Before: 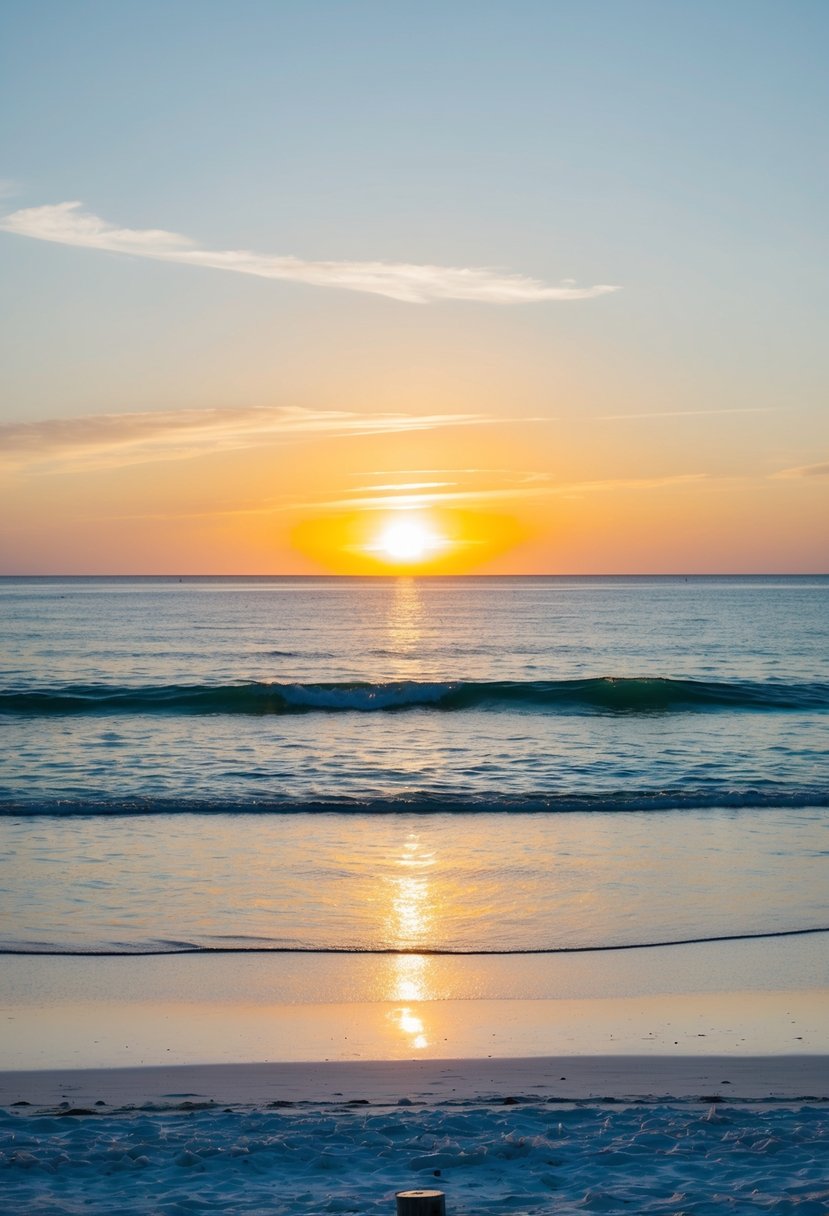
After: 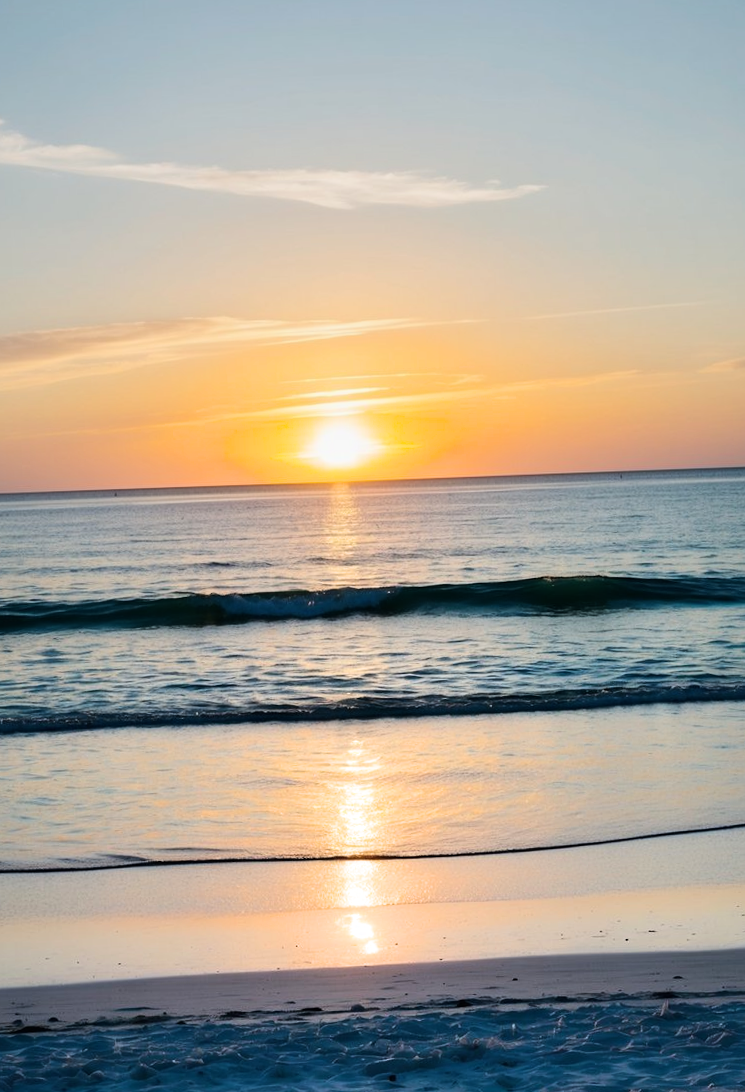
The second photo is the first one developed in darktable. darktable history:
filmic rgb: black relative exposure -11.35 EV, white relative exposure 3.22 EV, hardness 6.76, color science v6 (2022)
tone equalizer: -8 EV -0.75 EV, -7 EV -0.7 EV, -6 EV -0.6 EV, -5 EV -0.4 EV, -3 EV 0.4 EV, -2 EV 0.6 EV, -1 EV 0.7 EV, +0 EV 0.75 EV, edges refinement/feathering 500, mask exposure compensation -1.57 EV, preserve details no
graduated density: on, module defaults
crop and rotate: angle 1.96°, left 5.673%, top 5.673%
